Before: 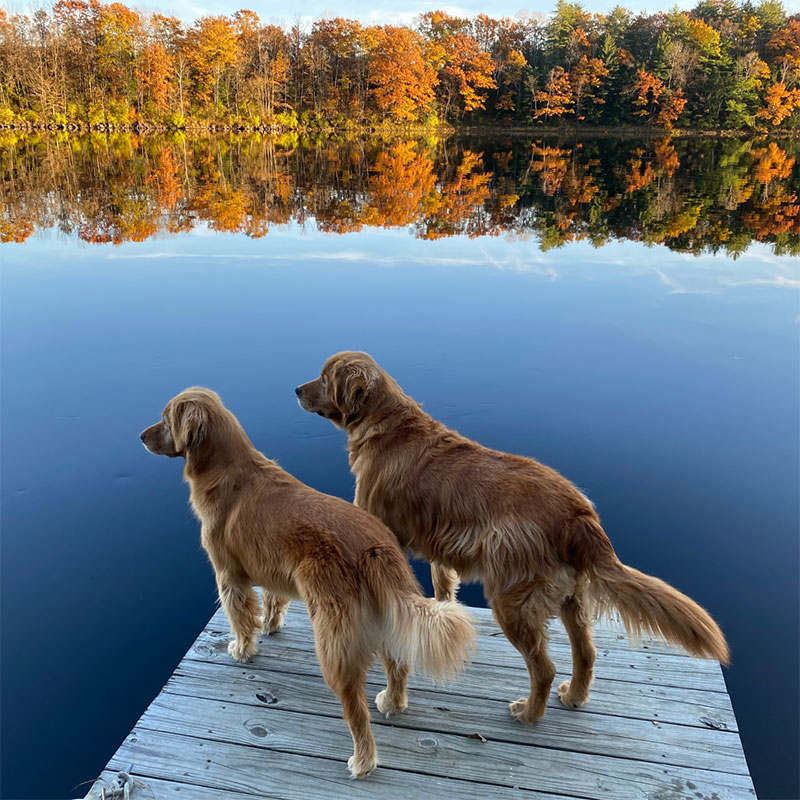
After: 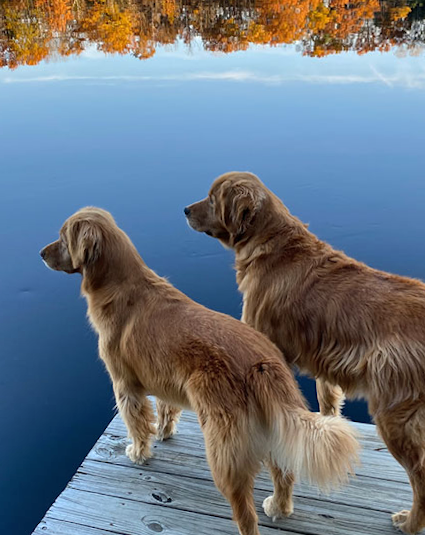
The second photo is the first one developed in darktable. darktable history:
crop: left 8.966%, top 23.852%, right 34.699%, bottom 4.703%
rotate and perspective: rotation 0.062°, lens shift (vertical) 0.115, lens shift (horizontal) -0.133, crop left 0.047, crop right 0.94, crop top 0.061, crop bottom 0.94
shadows and highlights: shadows 75, highlights -60.85, soften with gaussian
